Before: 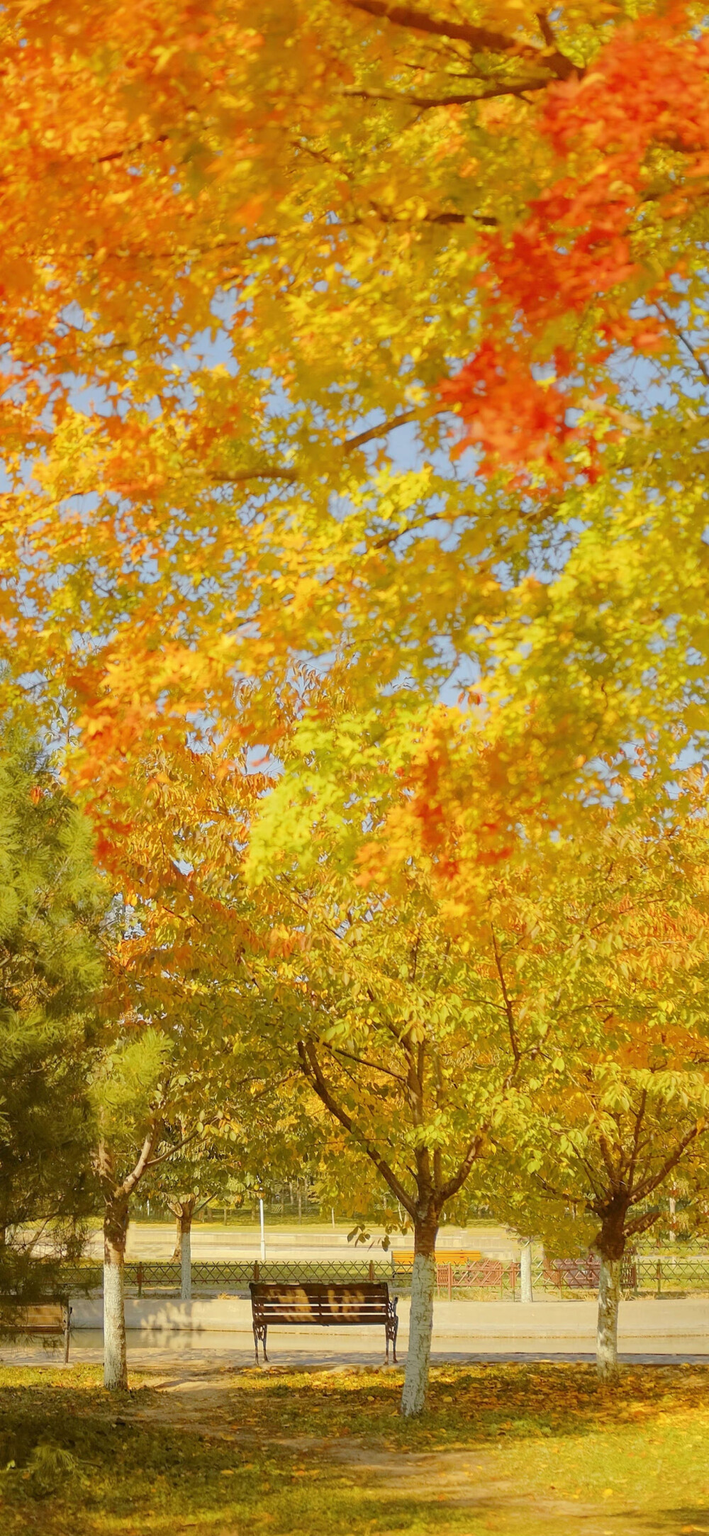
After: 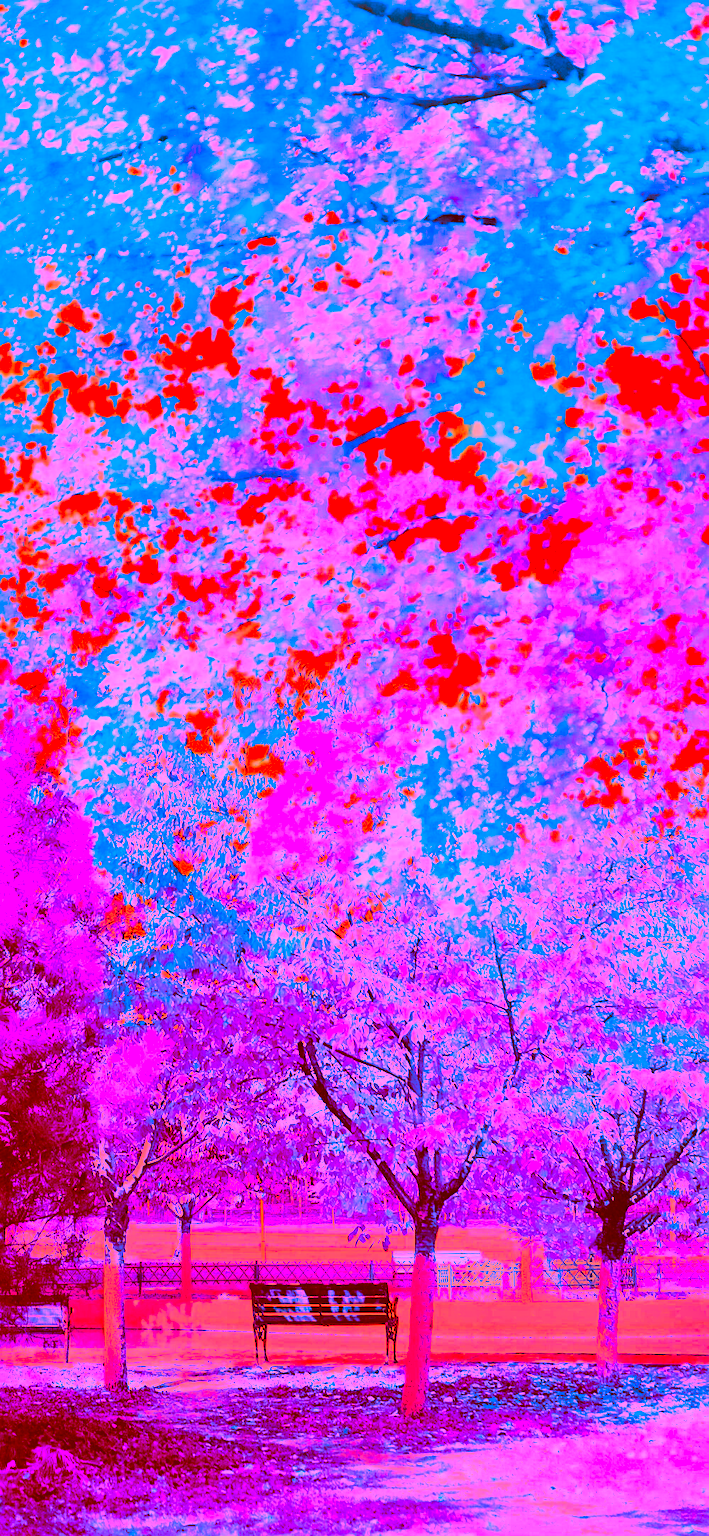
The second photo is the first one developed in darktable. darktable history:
white balance: red 1.045, blue 0.932
exposure: black level correction 0.005, exposure 0.286 EV, compensate highlight preservation false
color balance rgb: perceptual saturation grading › global saturation 20%, perceptual saturation grading › highlights -25%, perceptual saturation grading › shadows 50%, global vibrance -25%
sharpen: on, module defaults
sigmoid: on, module defaults
local contrast: mode bilateral grid, contrast 50, coarseness 50, detail 150%, midtone range 0.2
color correction: highlights a* -39.68, highlights b* -40, shadows a* -40, shadows b* -40, saturation -3
